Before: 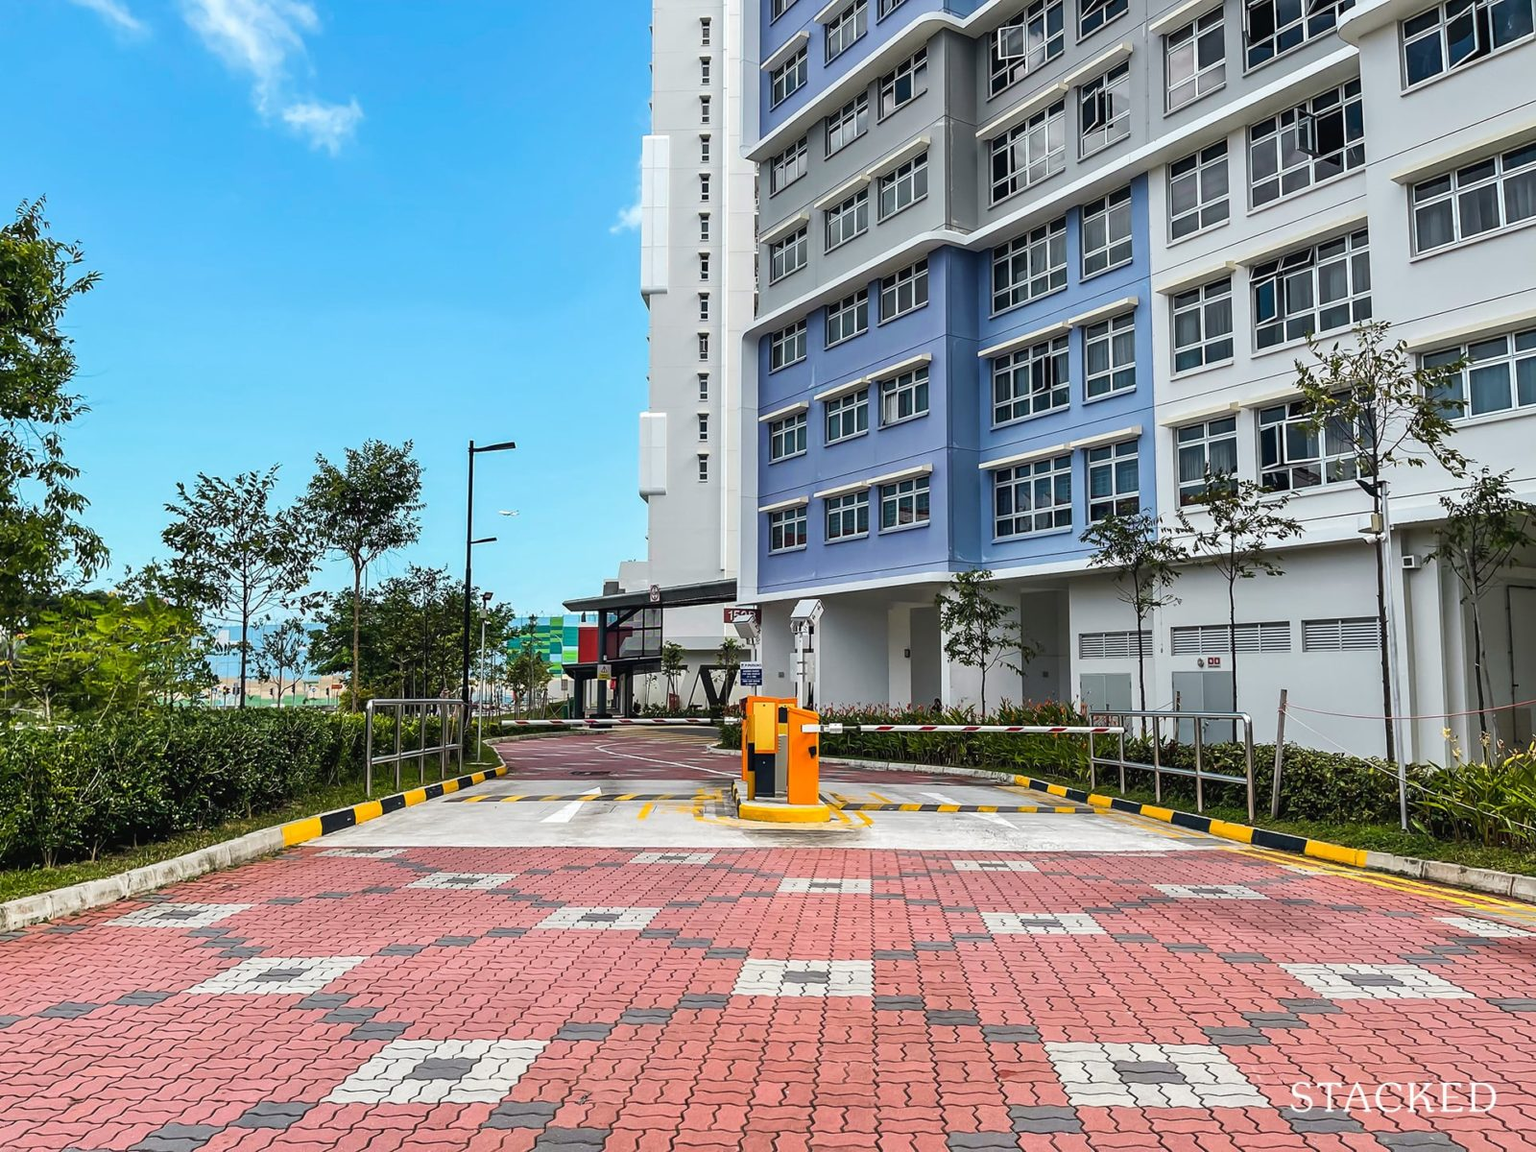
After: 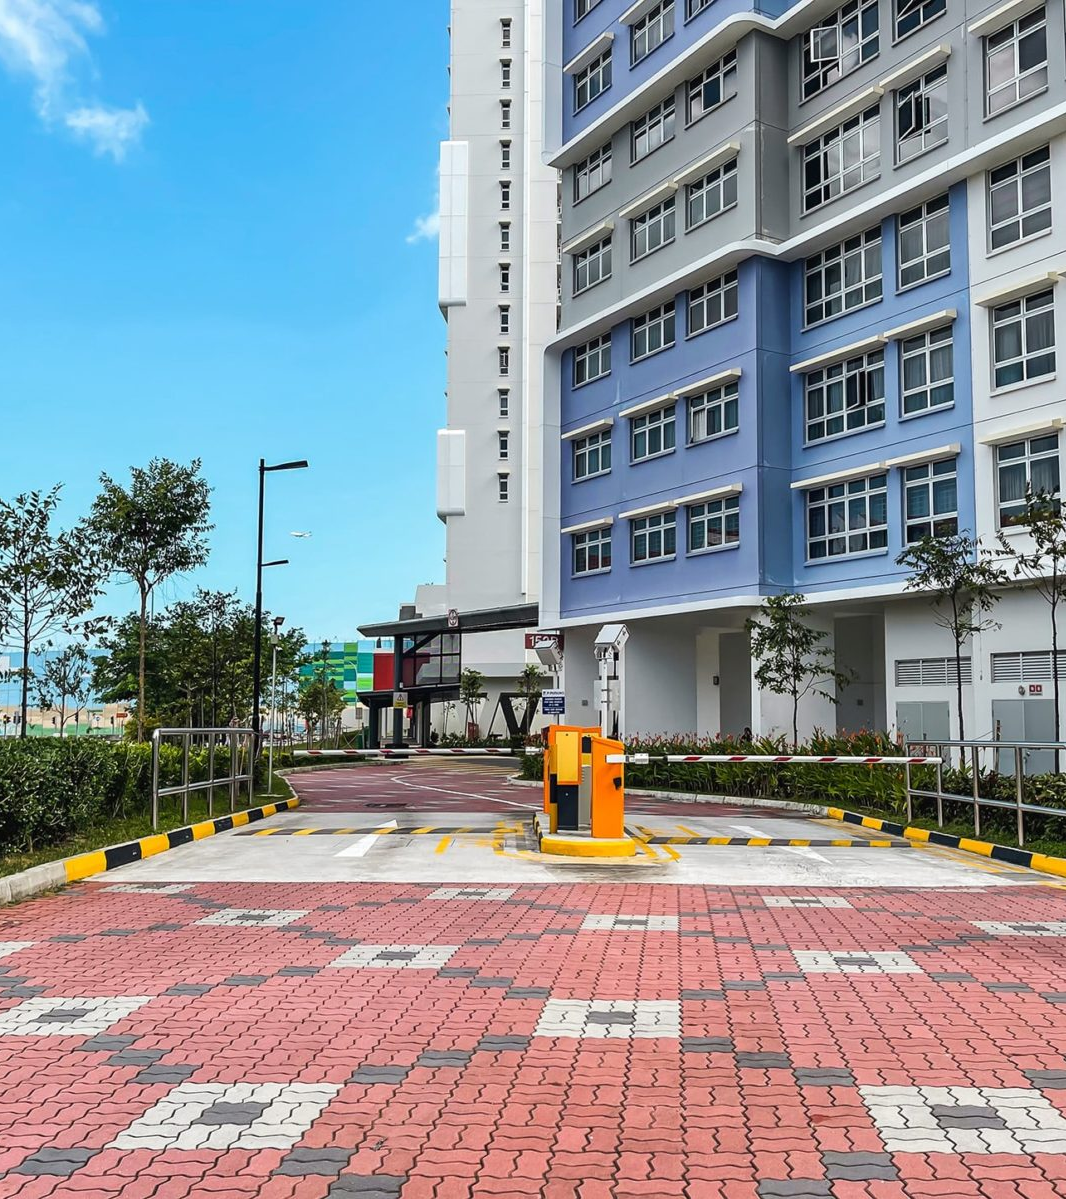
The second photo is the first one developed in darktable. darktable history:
crop and rotate: left 14.37%, right 18.951%
